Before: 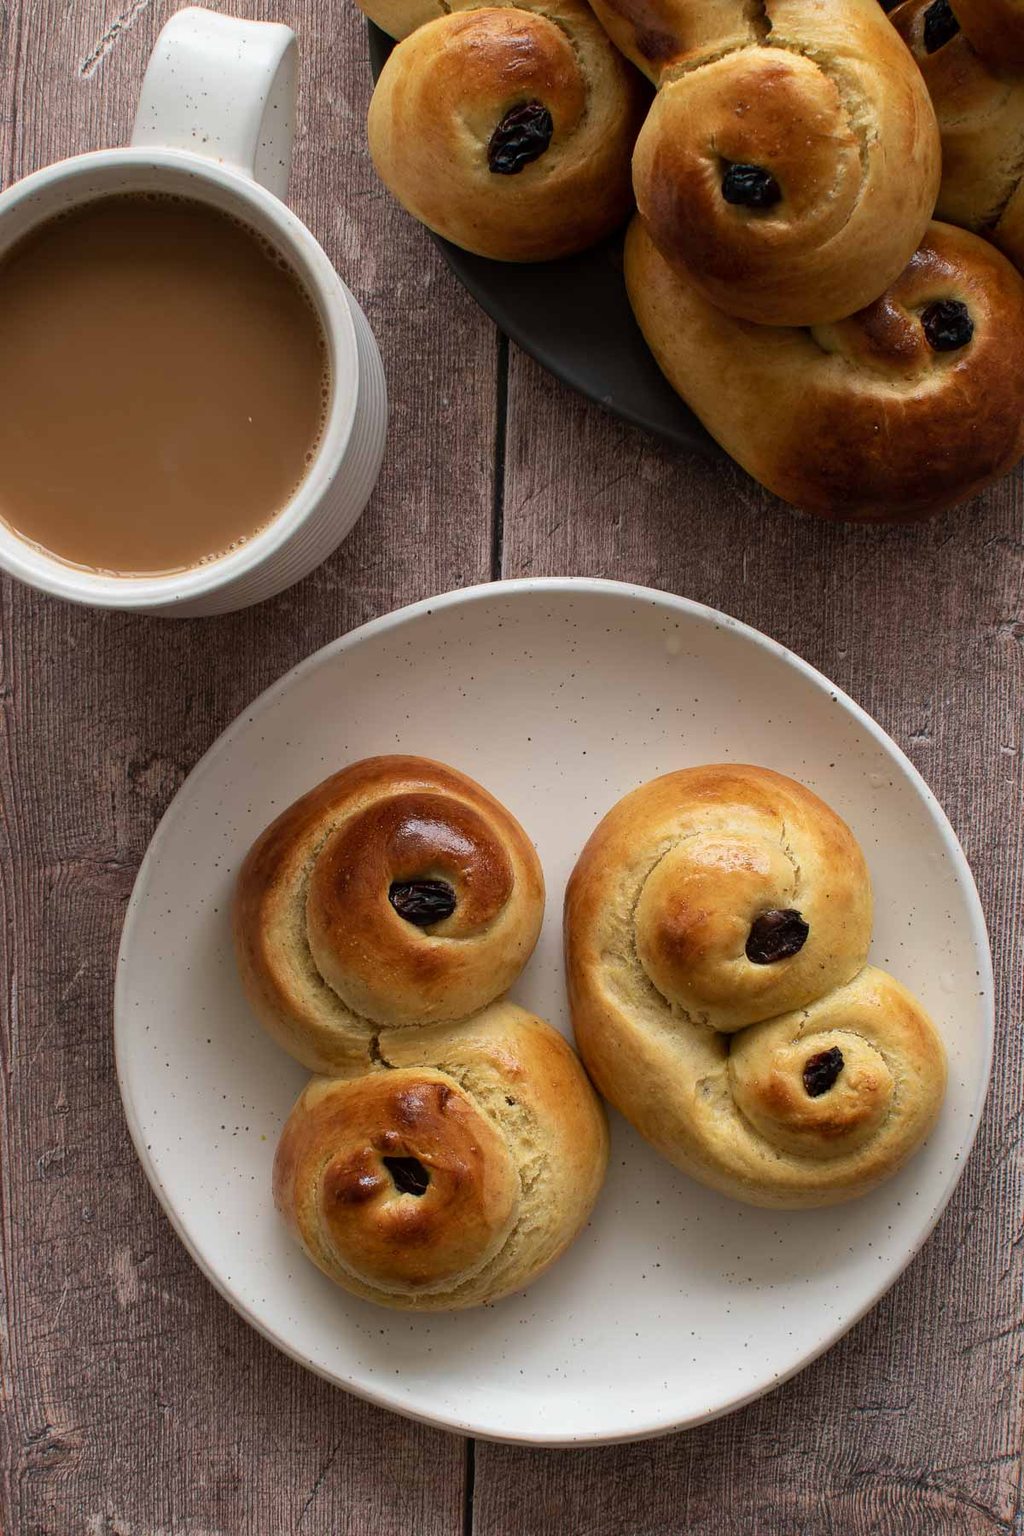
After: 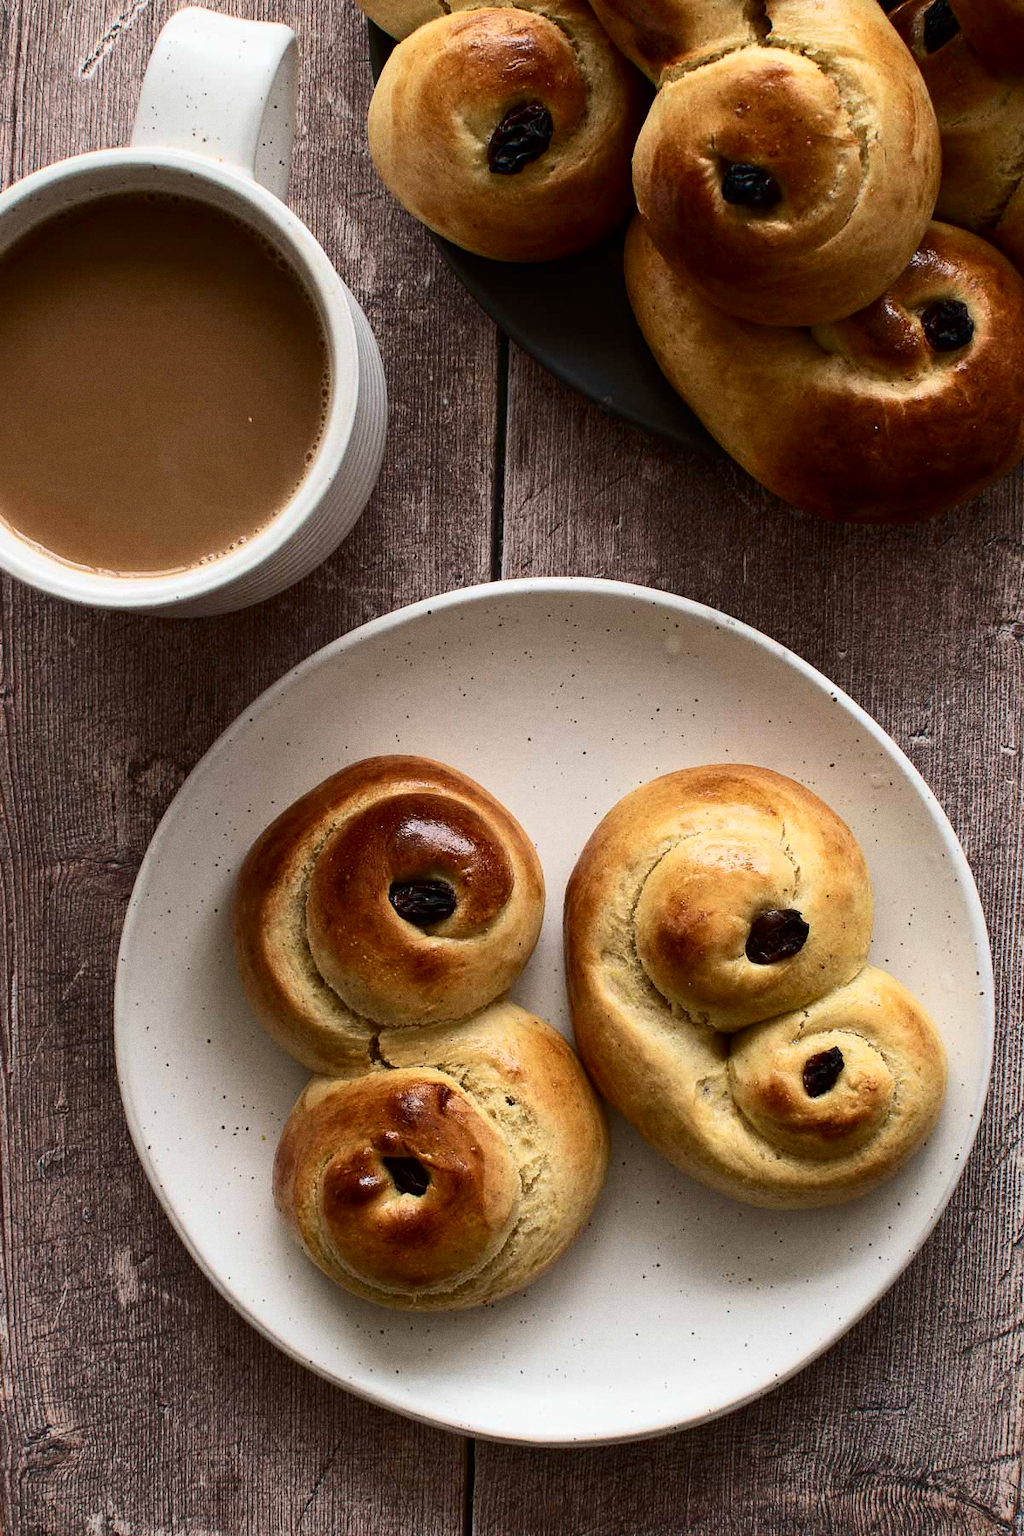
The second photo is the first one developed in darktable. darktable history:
grain: coarseness 0.47 ISO
shadows and highlights: shadows 32.83, highlights -47.7, soften with gaussian
contrast brightness saturation: contrast 0.28
